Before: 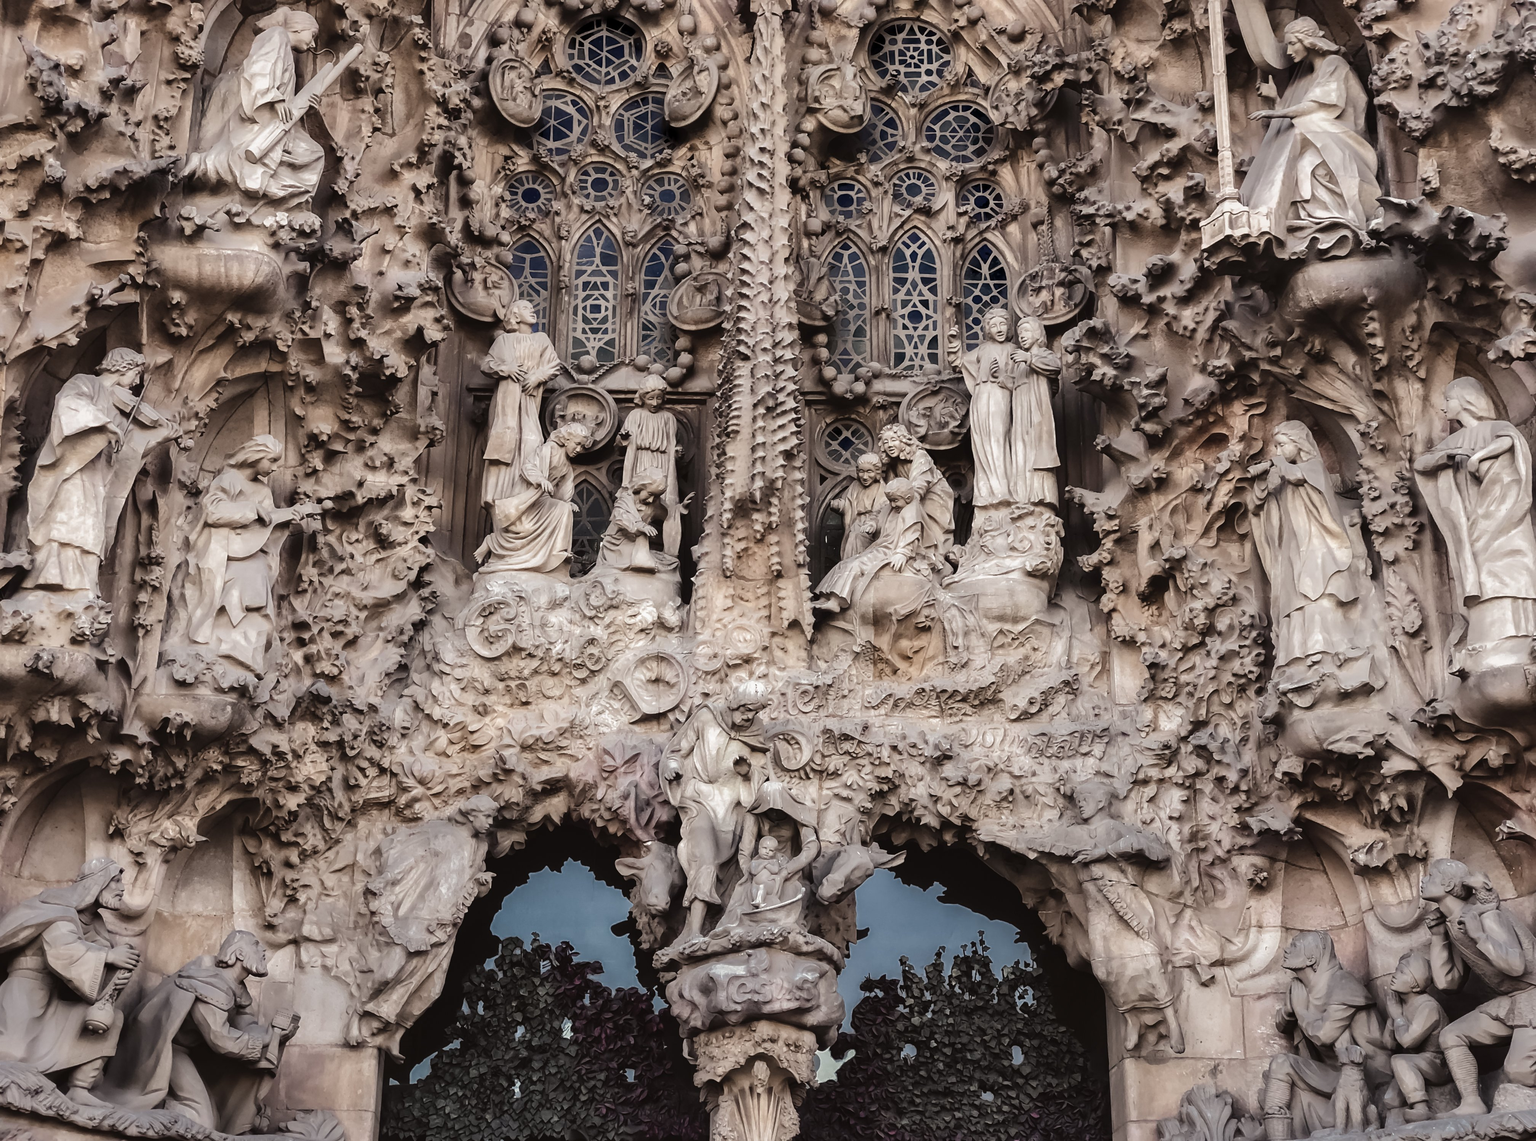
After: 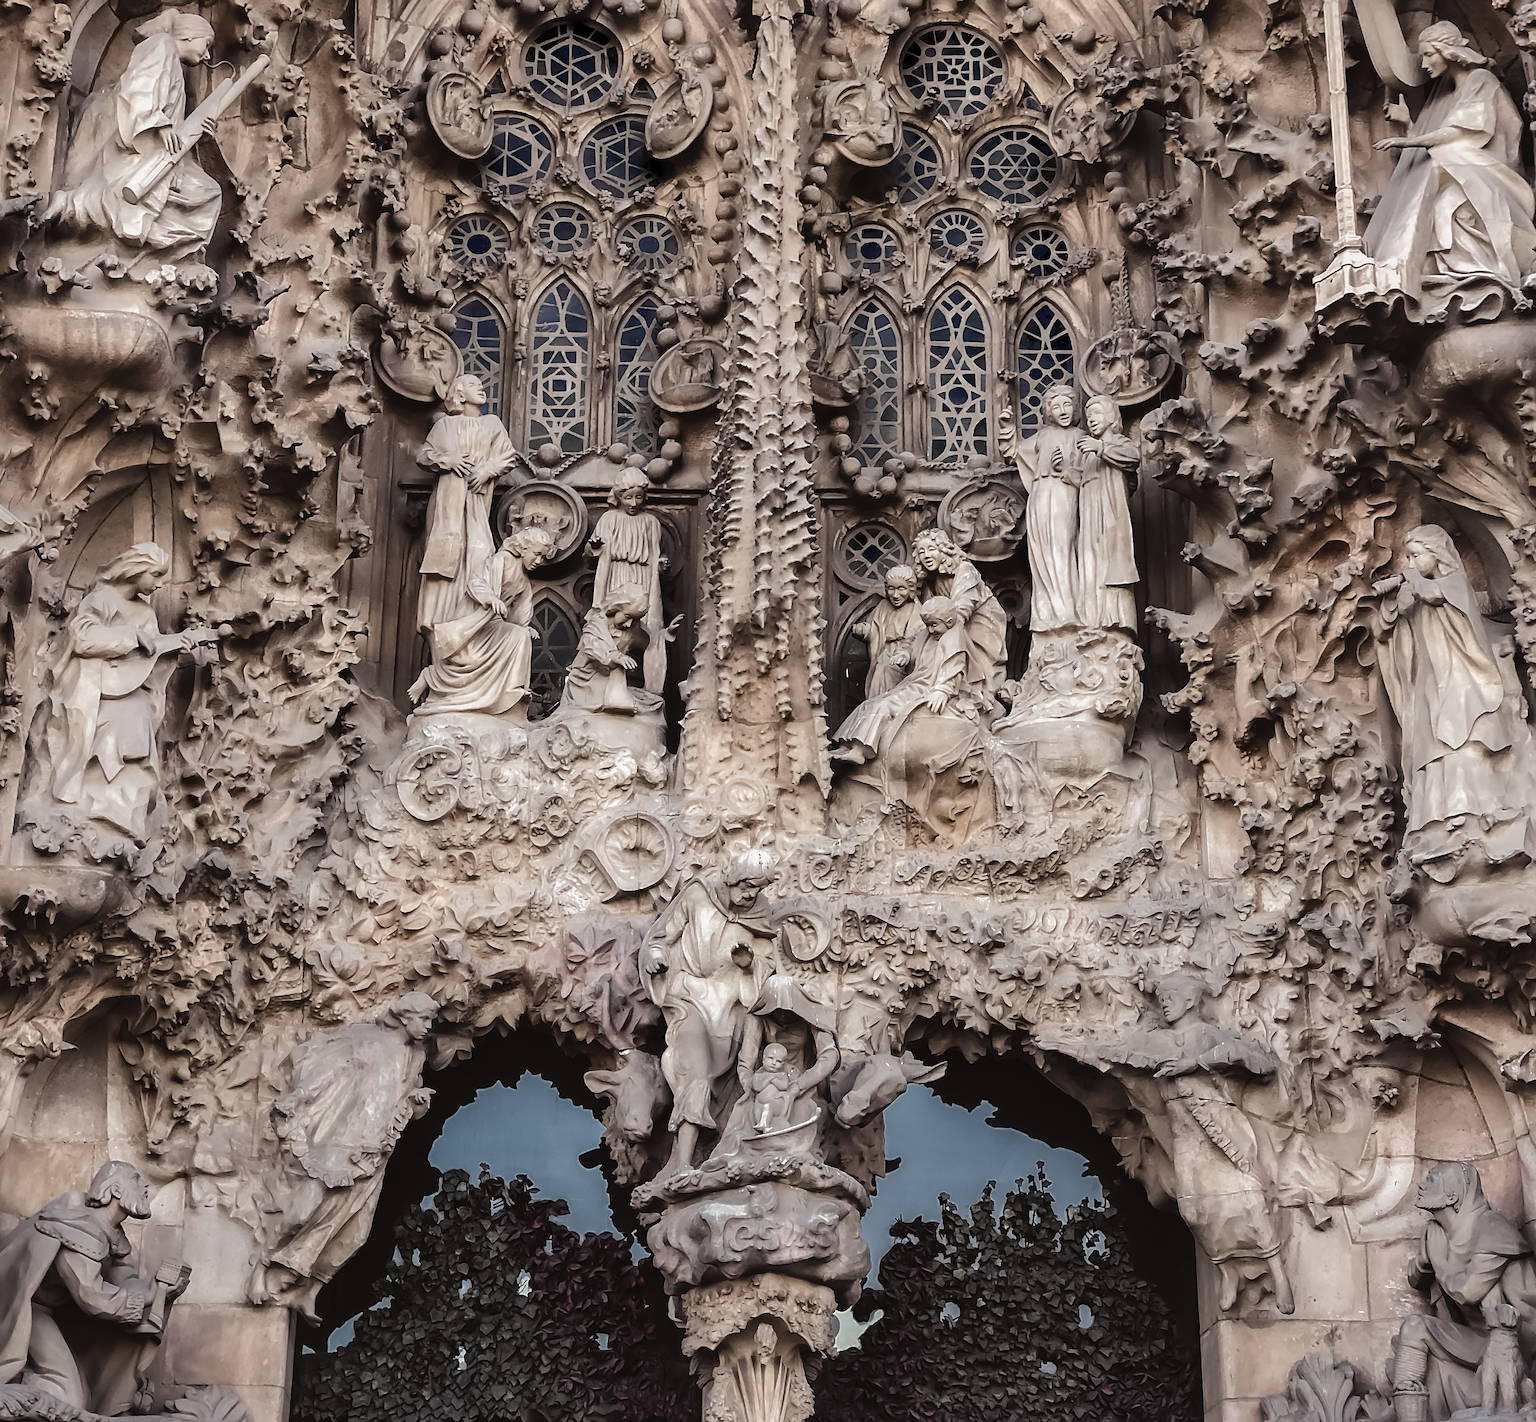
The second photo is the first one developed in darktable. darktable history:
contrast brightness saturation: saturation -0.05
crop and rotate: left 9.597%, right 10.195%
sharpen: radius 1.864, amount 0.398, threshold 1.271
